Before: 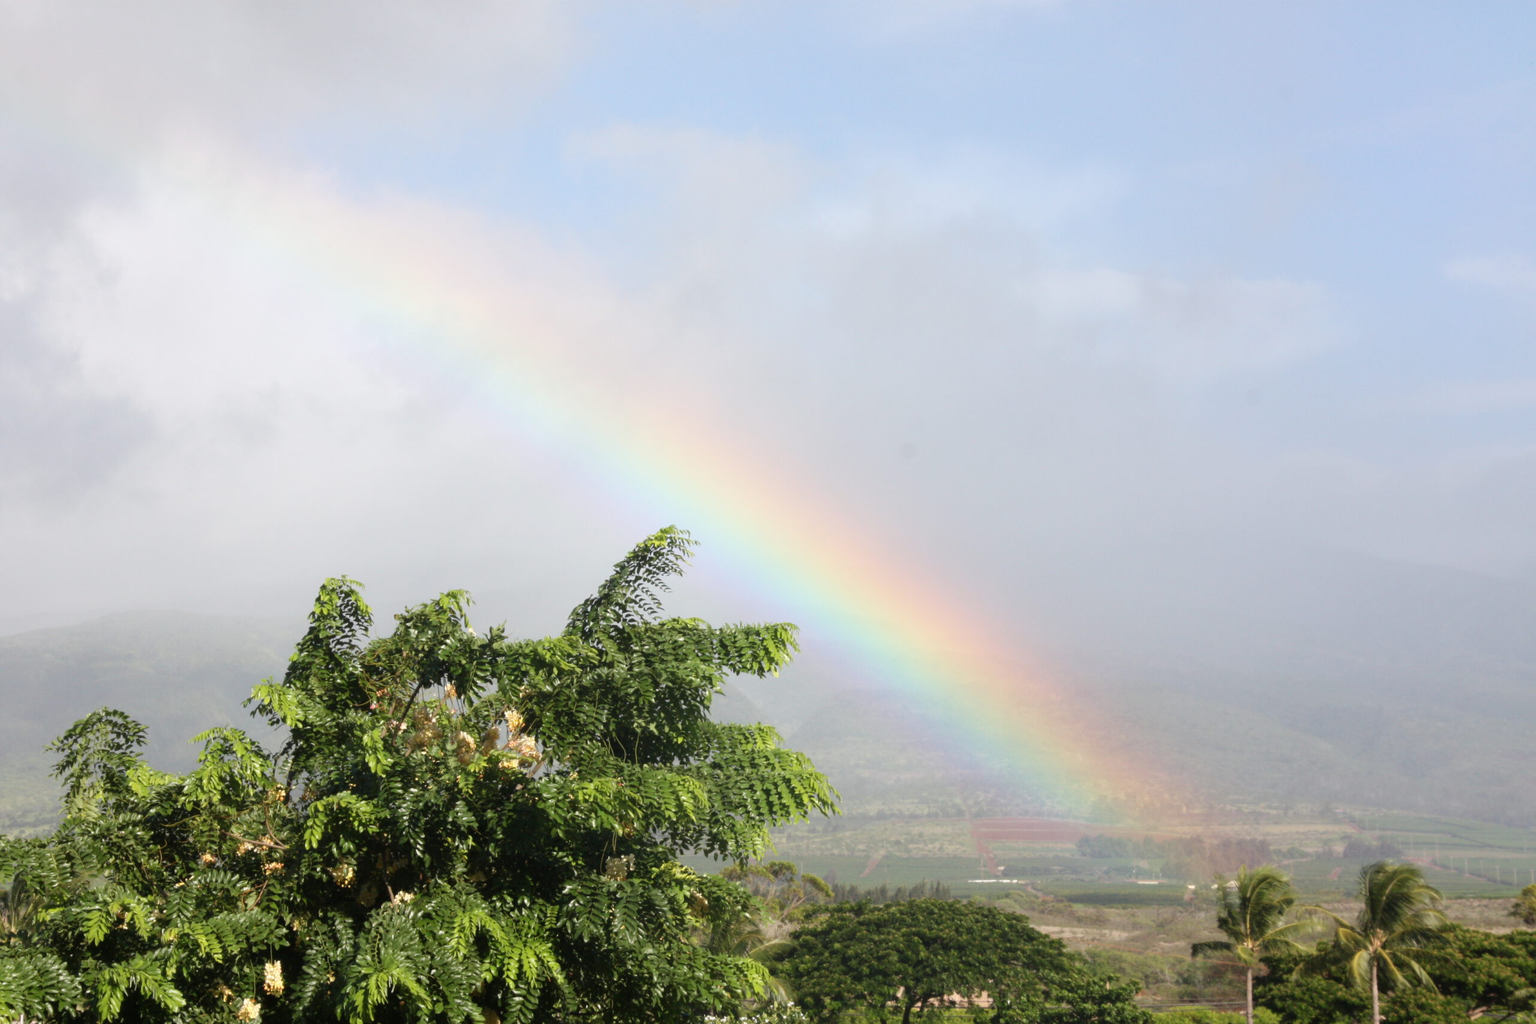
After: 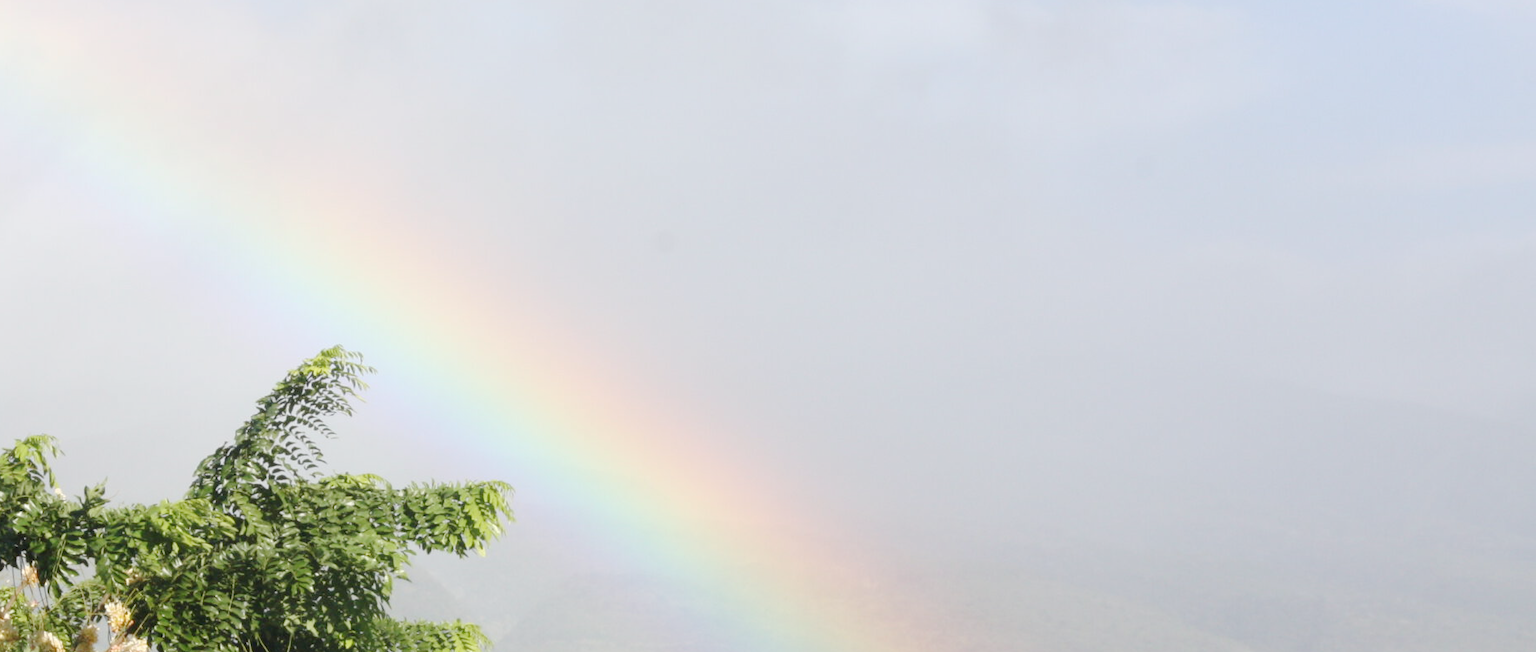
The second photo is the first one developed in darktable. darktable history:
crop and rotate: left 27.938%, top 27.046%, bottom 27.046%
base curve: curves: ch0 [(0, 0) (0.158, 0.273) (0.879, 0.895) (1, 1)], preserve colors none
